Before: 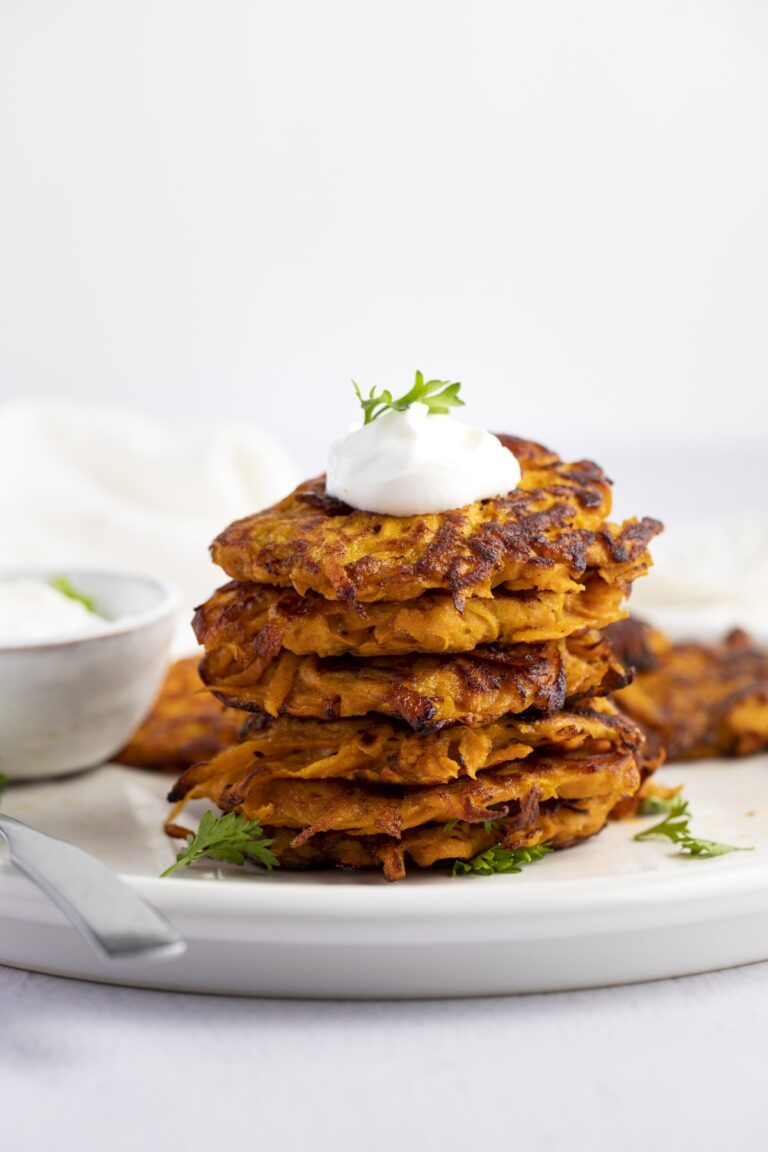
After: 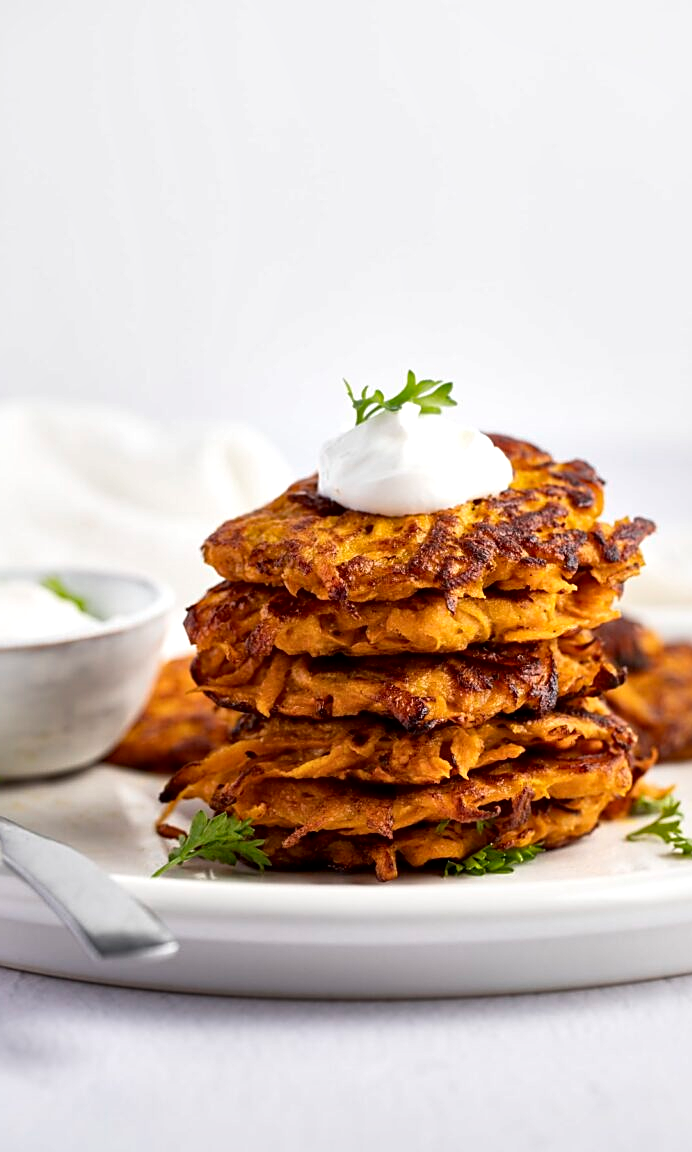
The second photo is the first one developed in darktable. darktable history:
crop and rotate: left 1.088%, right 8.807%
local contrast: mode bilateral grid, contrast 20, coarseness 50, detail 171%, midtone range 0.2
tone equalizer: on, module defaults
sharpen: on, module defaults
